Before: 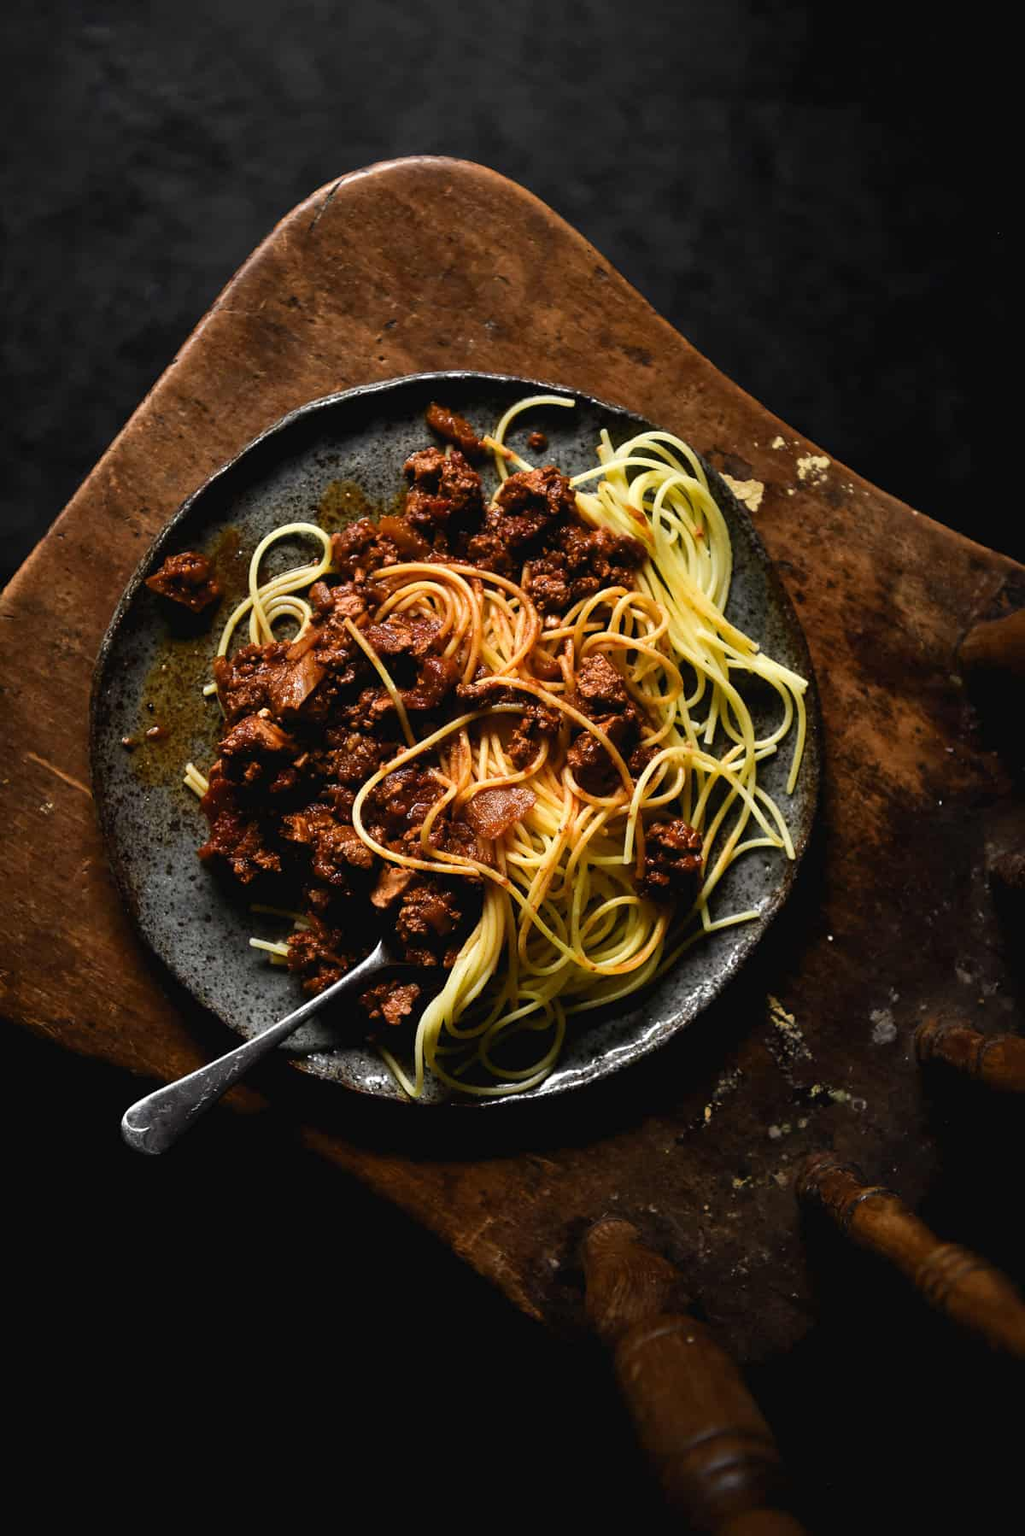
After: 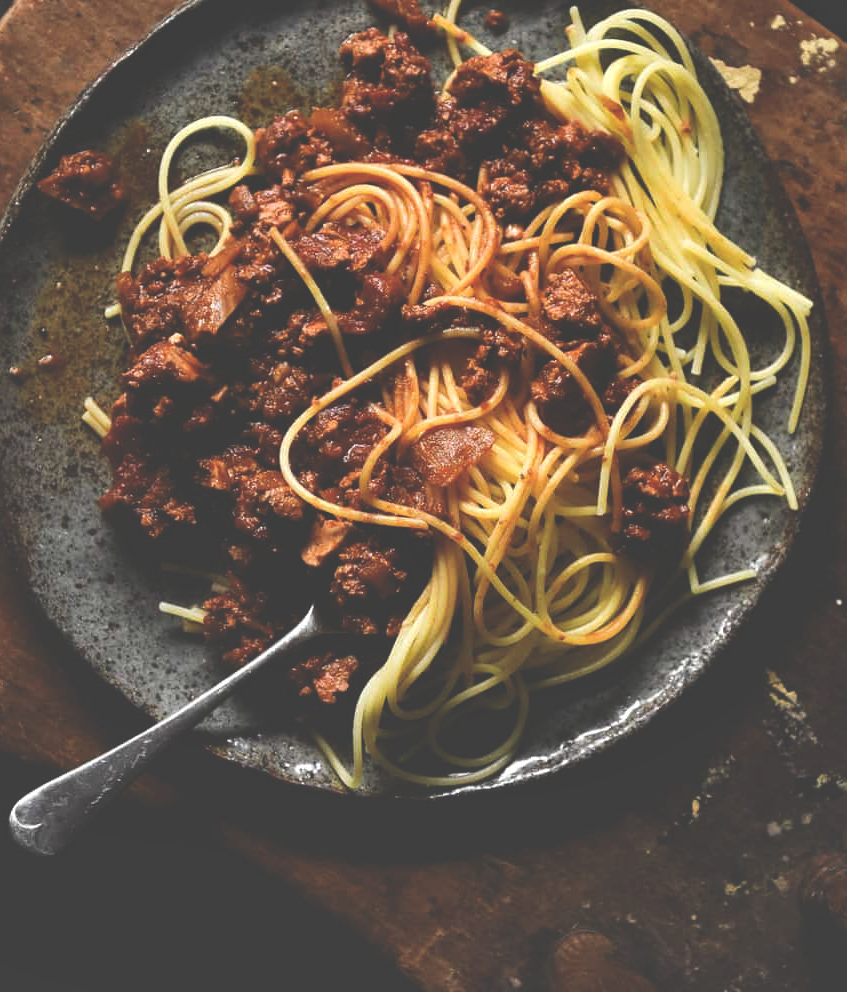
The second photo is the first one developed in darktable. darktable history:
shadows and highlights: radius 127.15, shadows 30.26, highlights -31, low approximation 0.01, soften with gaussian
levels: levels [0, 0.499, 1]
exposure: black level correction -0.041, exposure 0.064 EV, compensate highlight preservation false
crop: left 11.118%, top 27.619%, right 18.234%, bottom 17.042%
